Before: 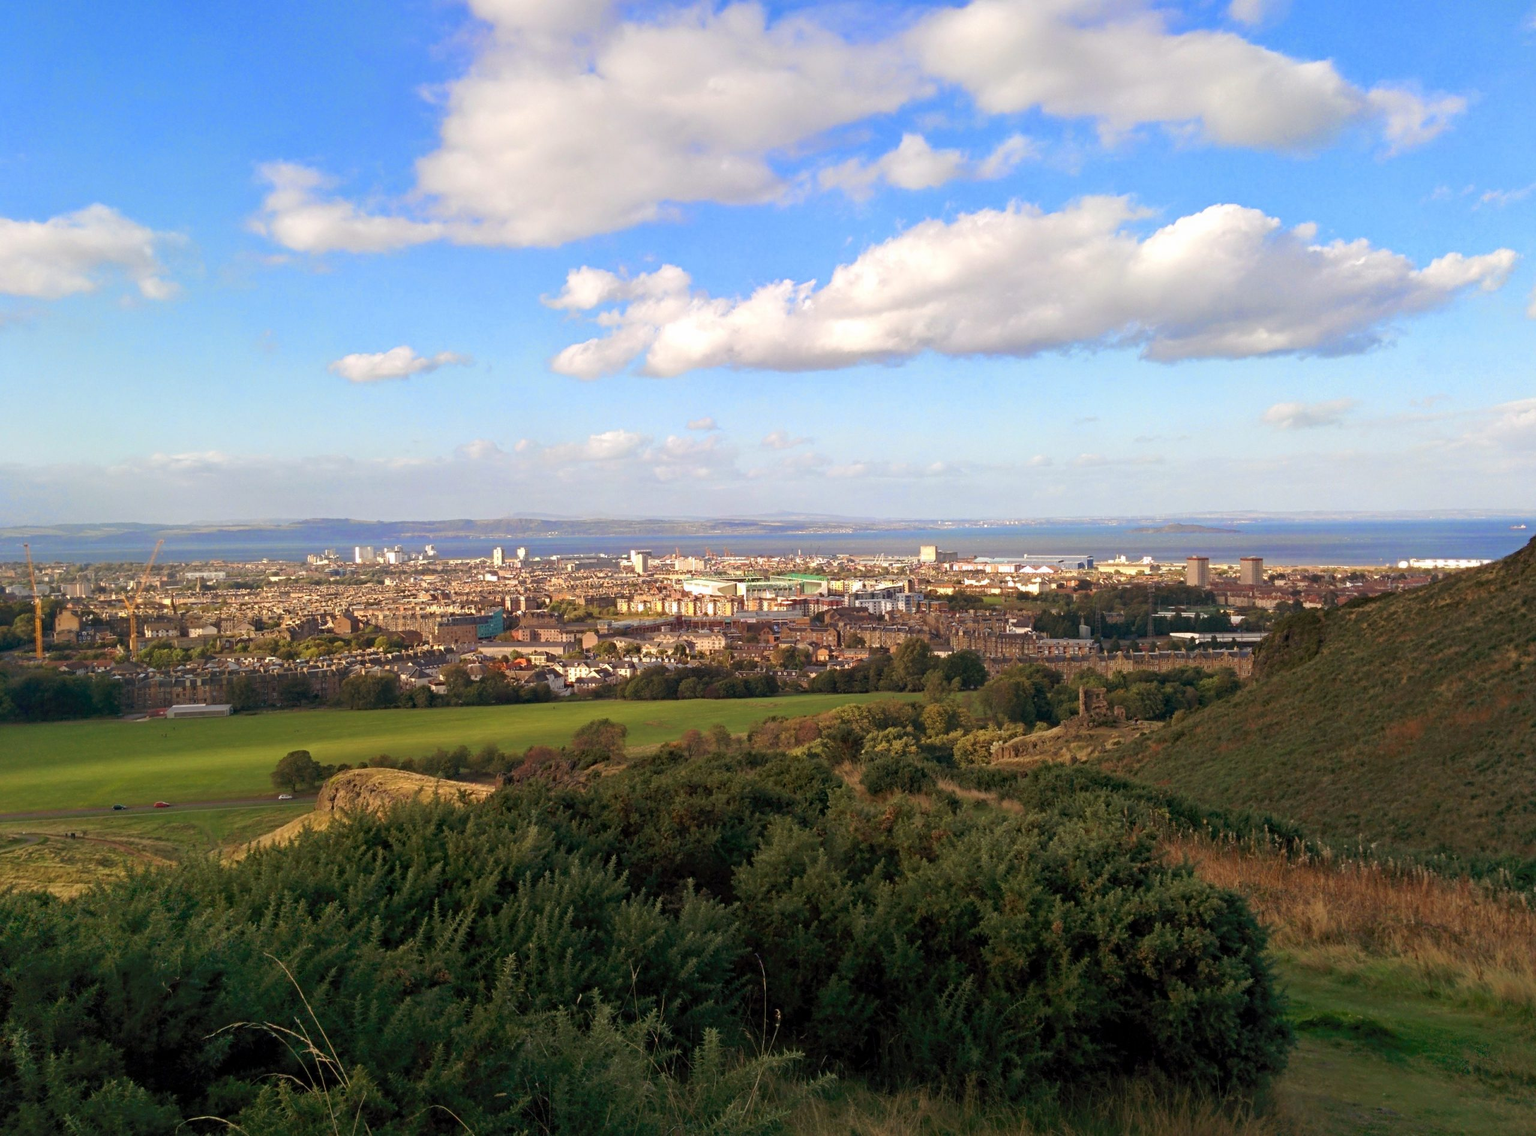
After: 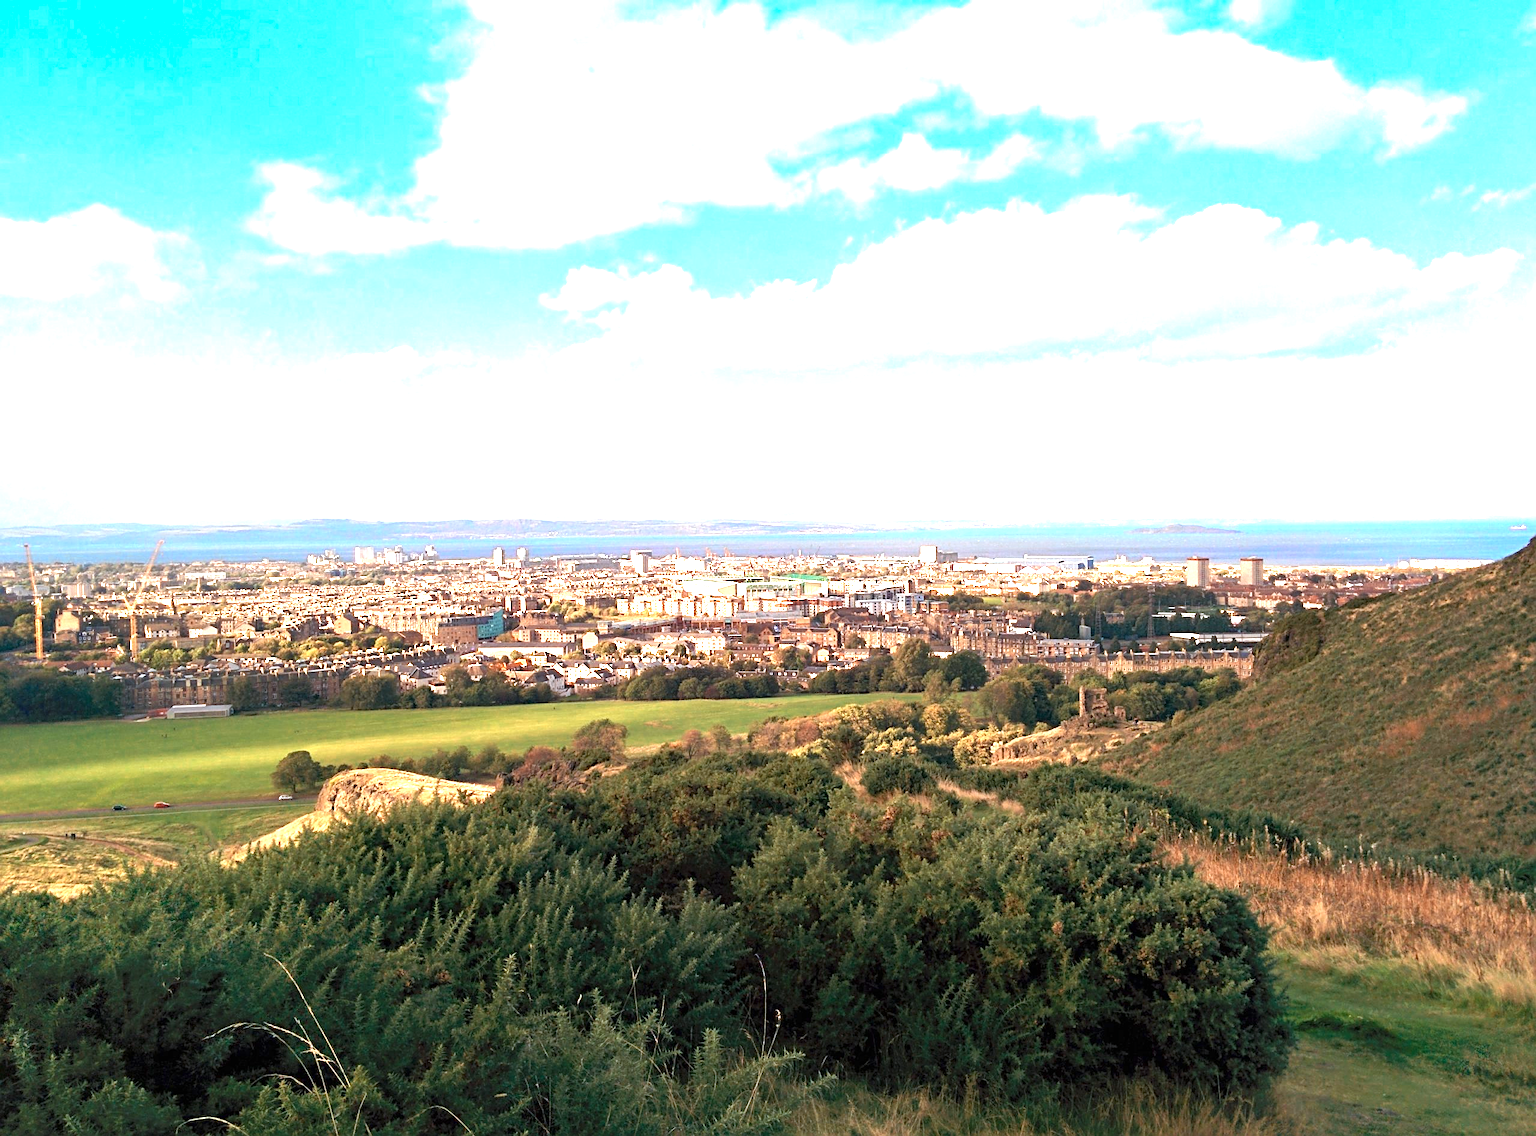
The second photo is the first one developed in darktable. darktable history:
color correction: highlights a* -0.855, highlights b* -8.66
contrast brightness saturation: saturation 0.13
tone equalizer: on, module defaults
color zones: curves: ch0 [(0.018, 0.548) (0.197, 0.654) (0.425, 0.447) (0.605, 0.658) (0.732, 0.579)]; ch1 [(0.105, 0.531) (0.224, 0.531) (0.386, 0.39) (0.618, 0.456) (0.732, 0.456) (0.956, 0.421)]; ch2 [(0.039, 0.583) (0.215, 0.465) (0.399, 0.544) (0.465, 0.548) (0.614, 0.447) (0.724, 0.43) (0.882, 0.623) (0.956, 0.632)]
exposure: black level correction 0, exposure 1.098 EV, compensate highlight preservation false
sharpen: on, module defaults
